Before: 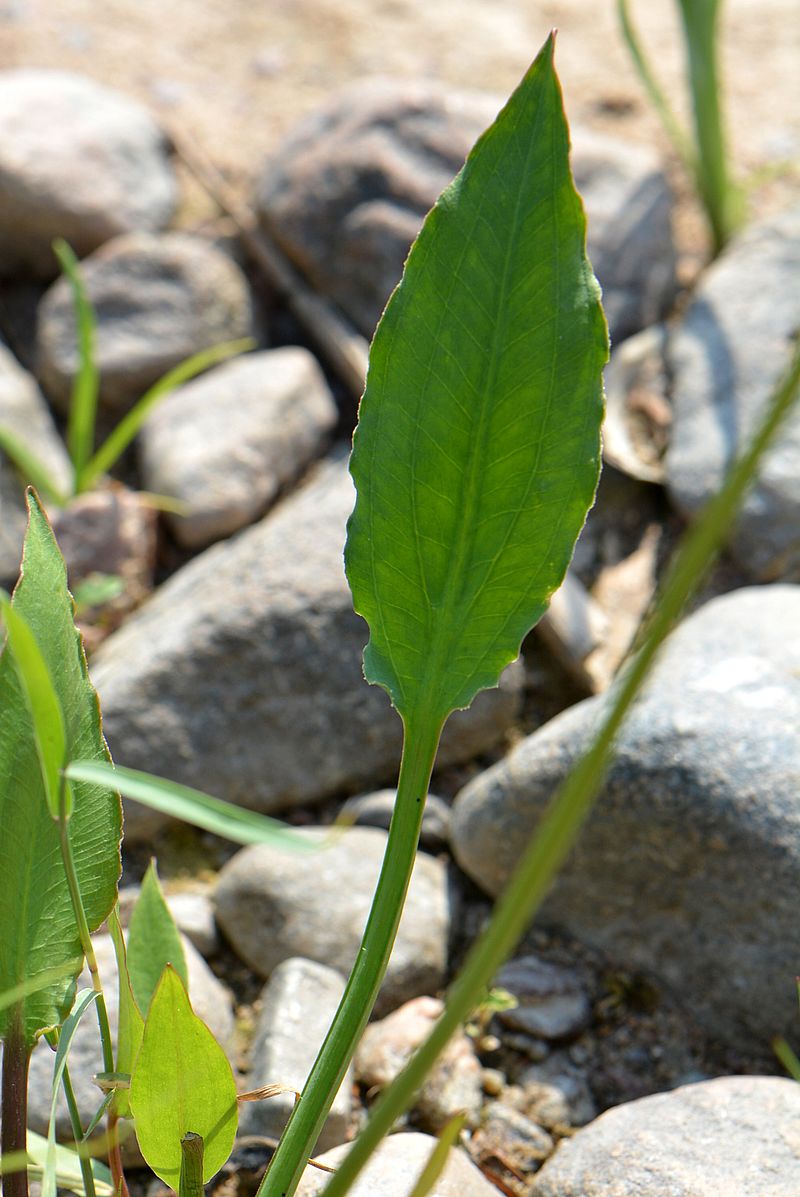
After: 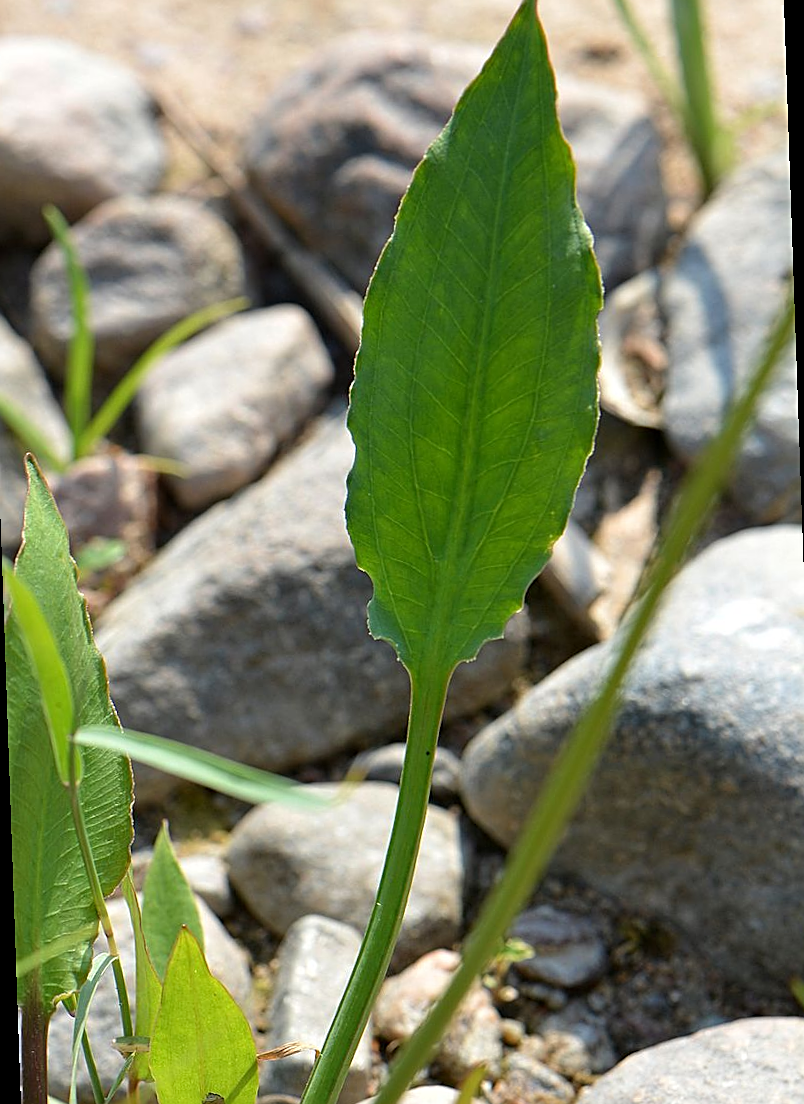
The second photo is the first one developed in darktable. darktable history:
sharpen: on, module defaults
rotate and perspective: rotation -2°, crop left 0.022, crop right 0.978, crop top 0.049, crop bottom 0.951
